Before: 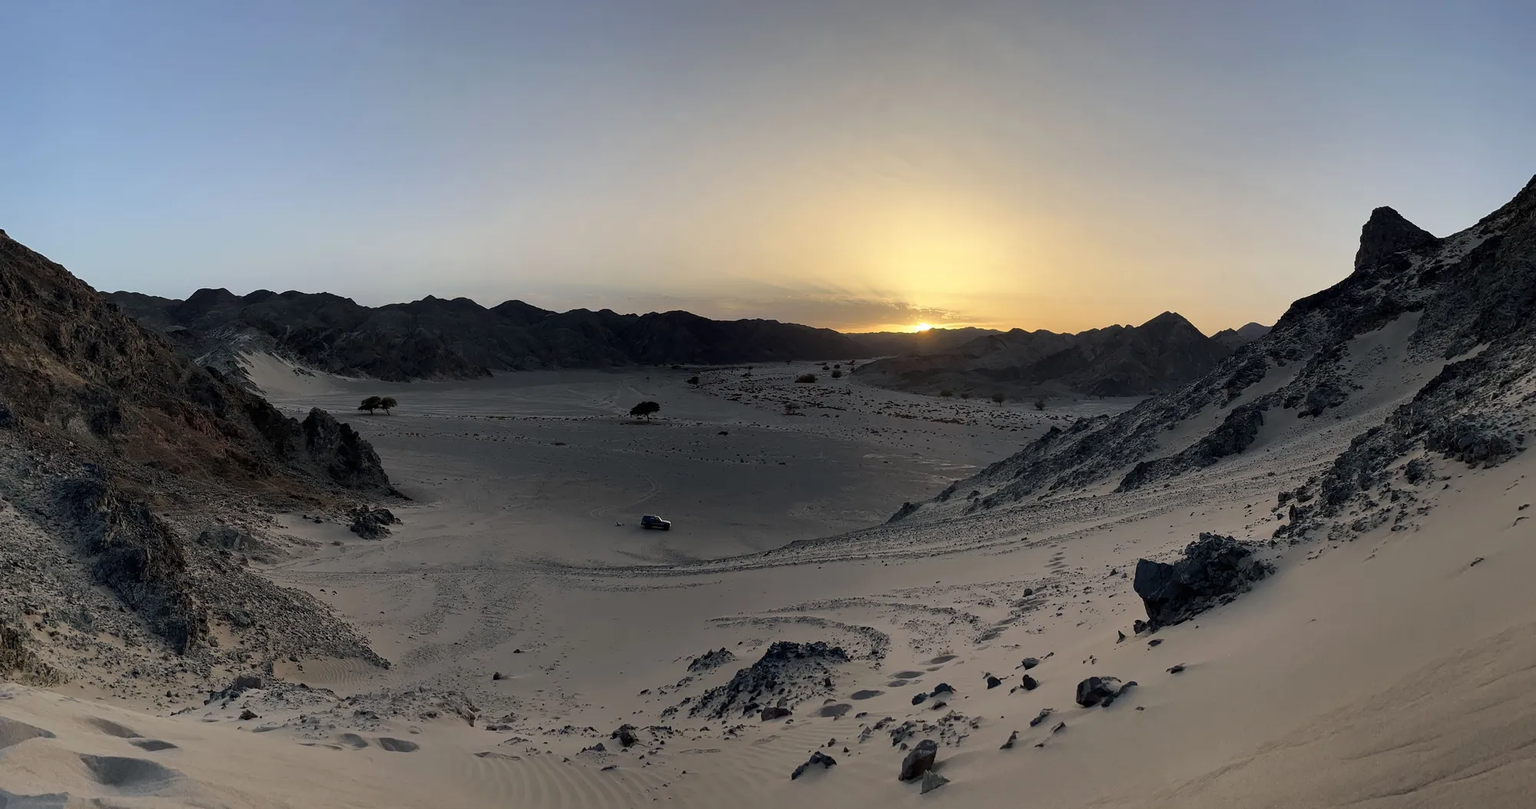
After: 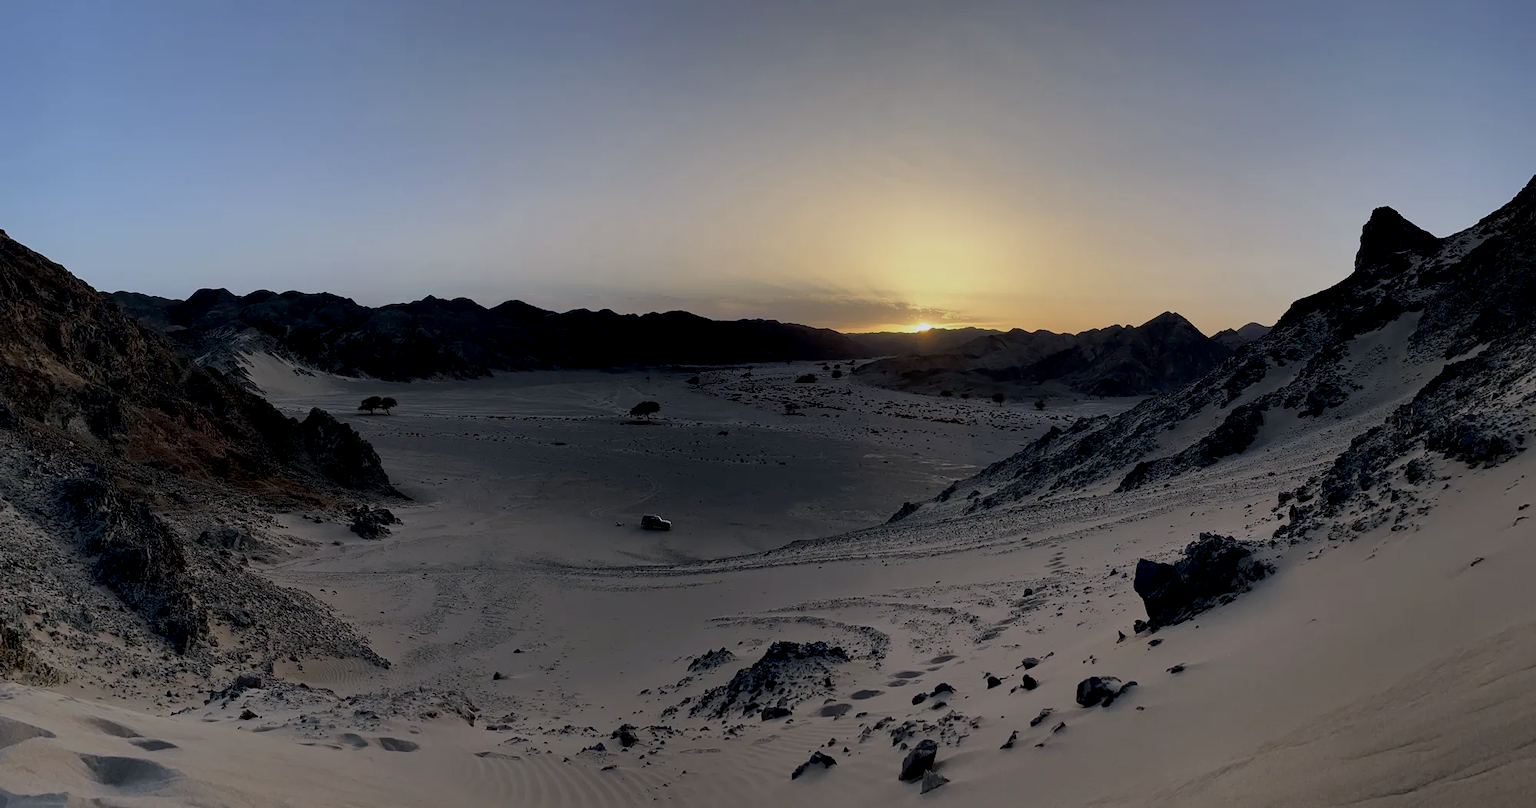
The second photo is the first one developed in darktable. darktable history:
white balance: red 0.984, blue 1.059
exposure: black level correction 0.011, exposure -0.478 EV, compensate highlight preservation false
